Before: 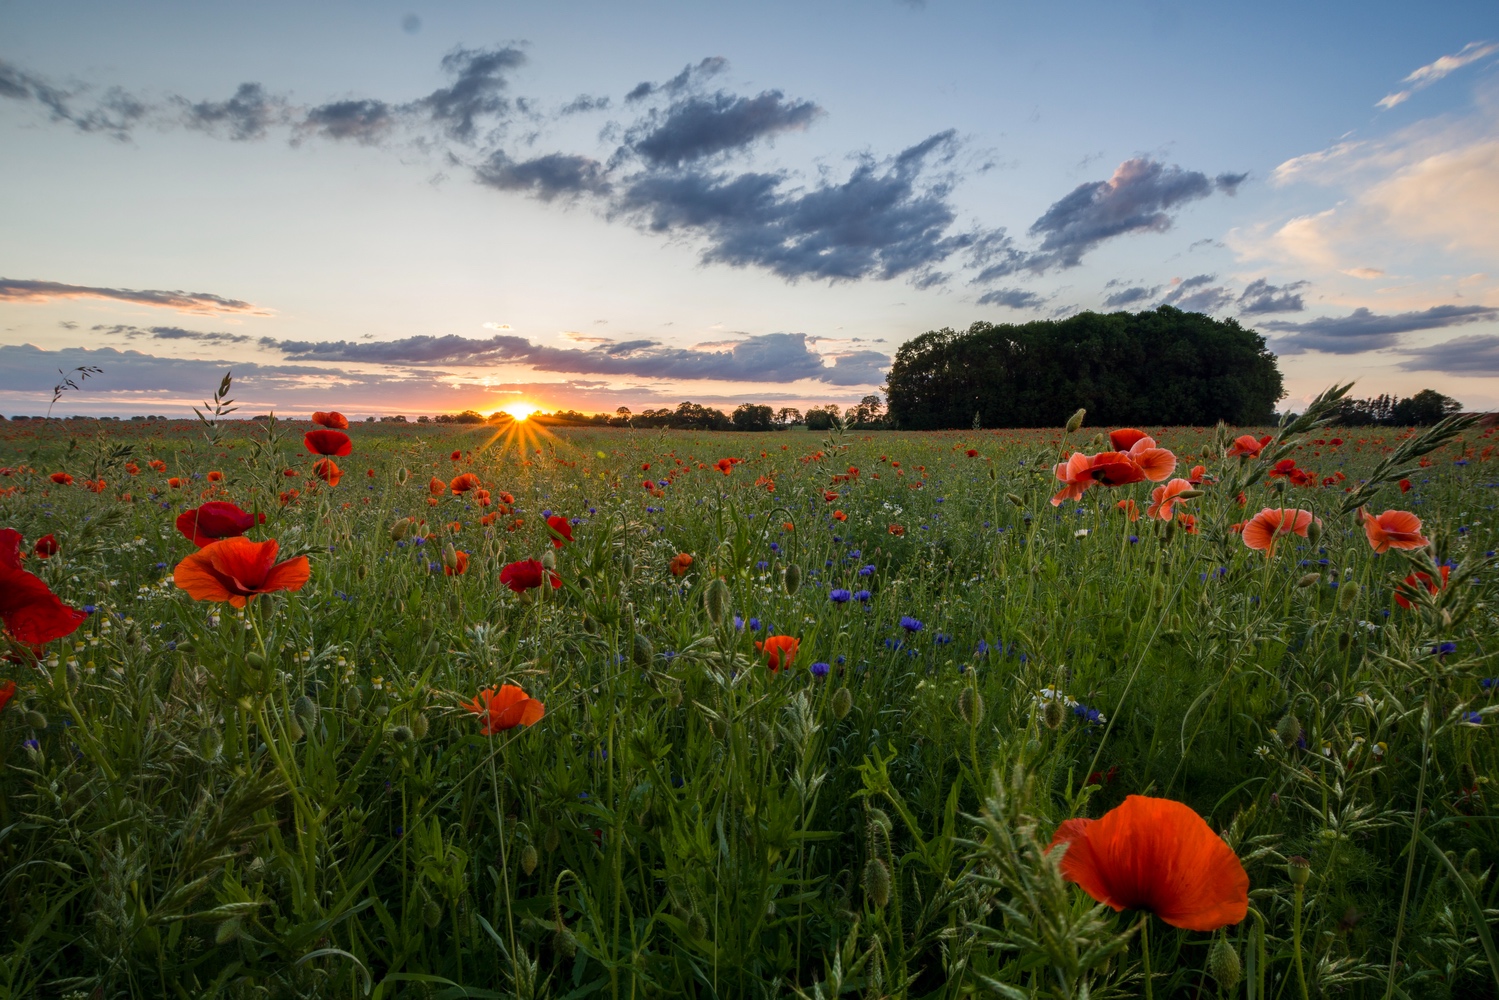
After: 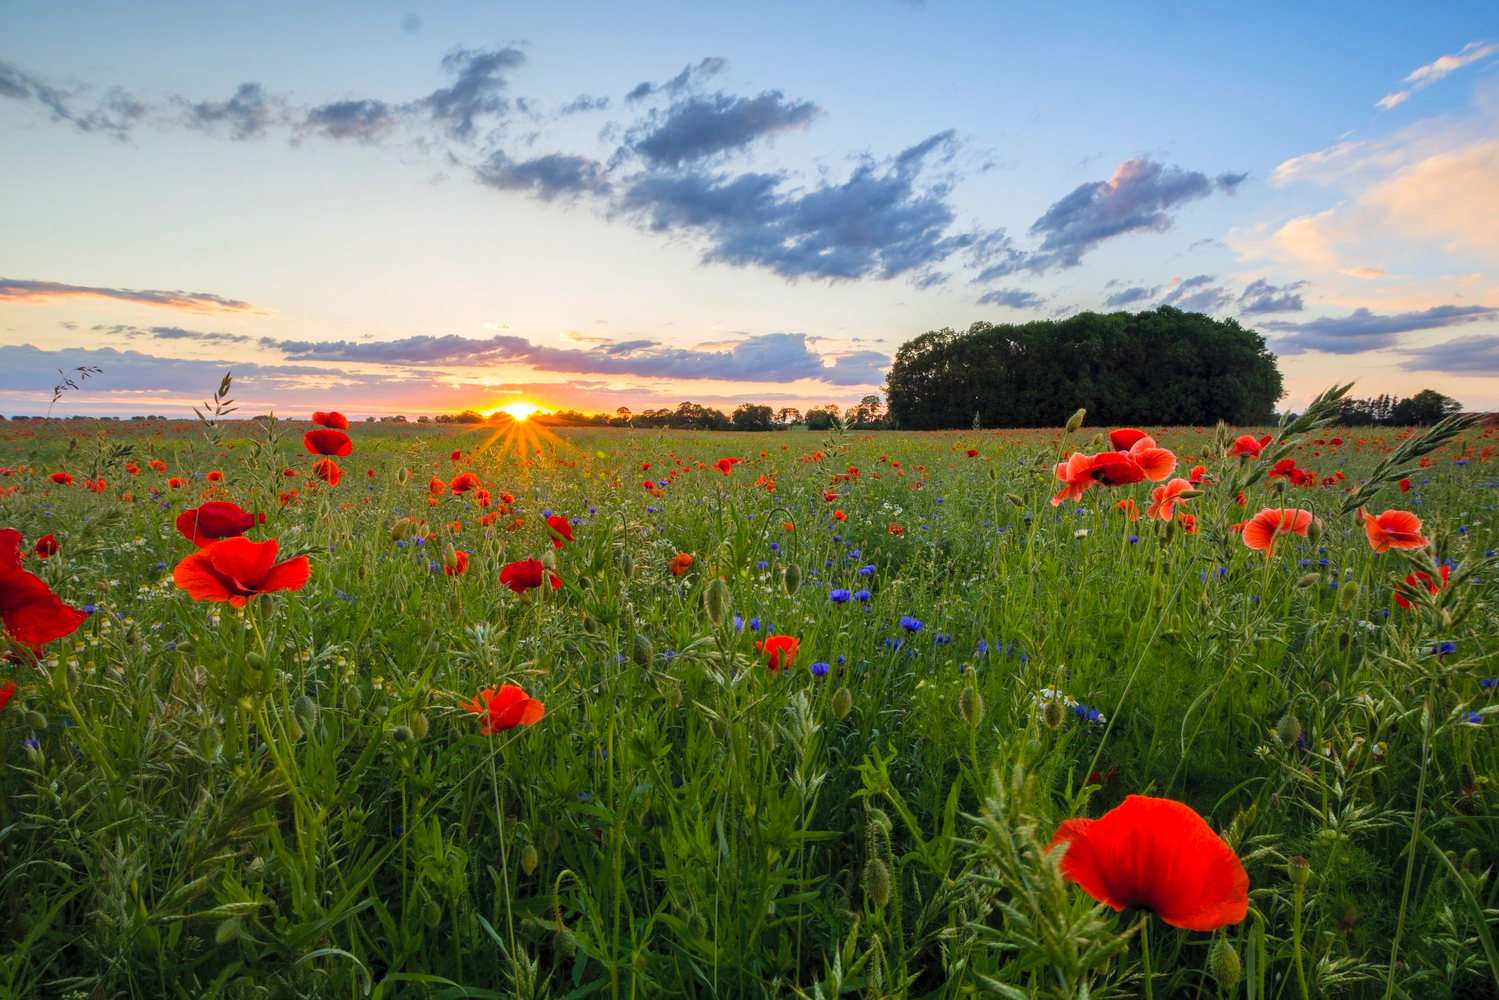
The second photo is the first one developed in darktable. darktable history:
contrast brightness saturation: contrast 0.067, brightness 0.176, saturation 0.415
